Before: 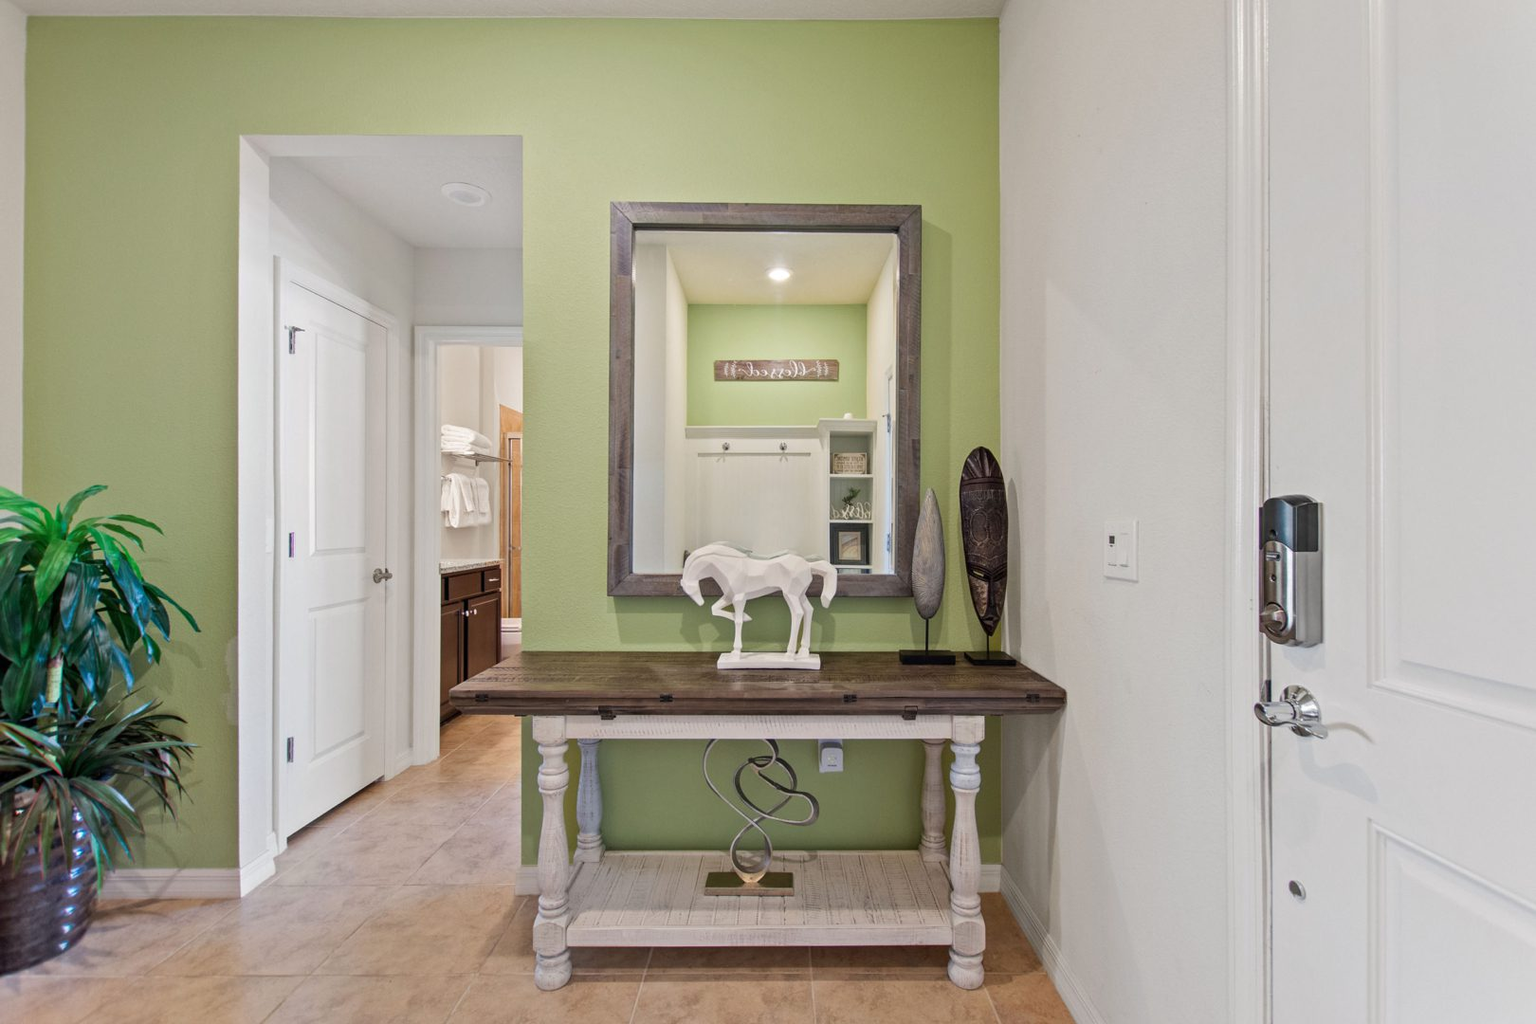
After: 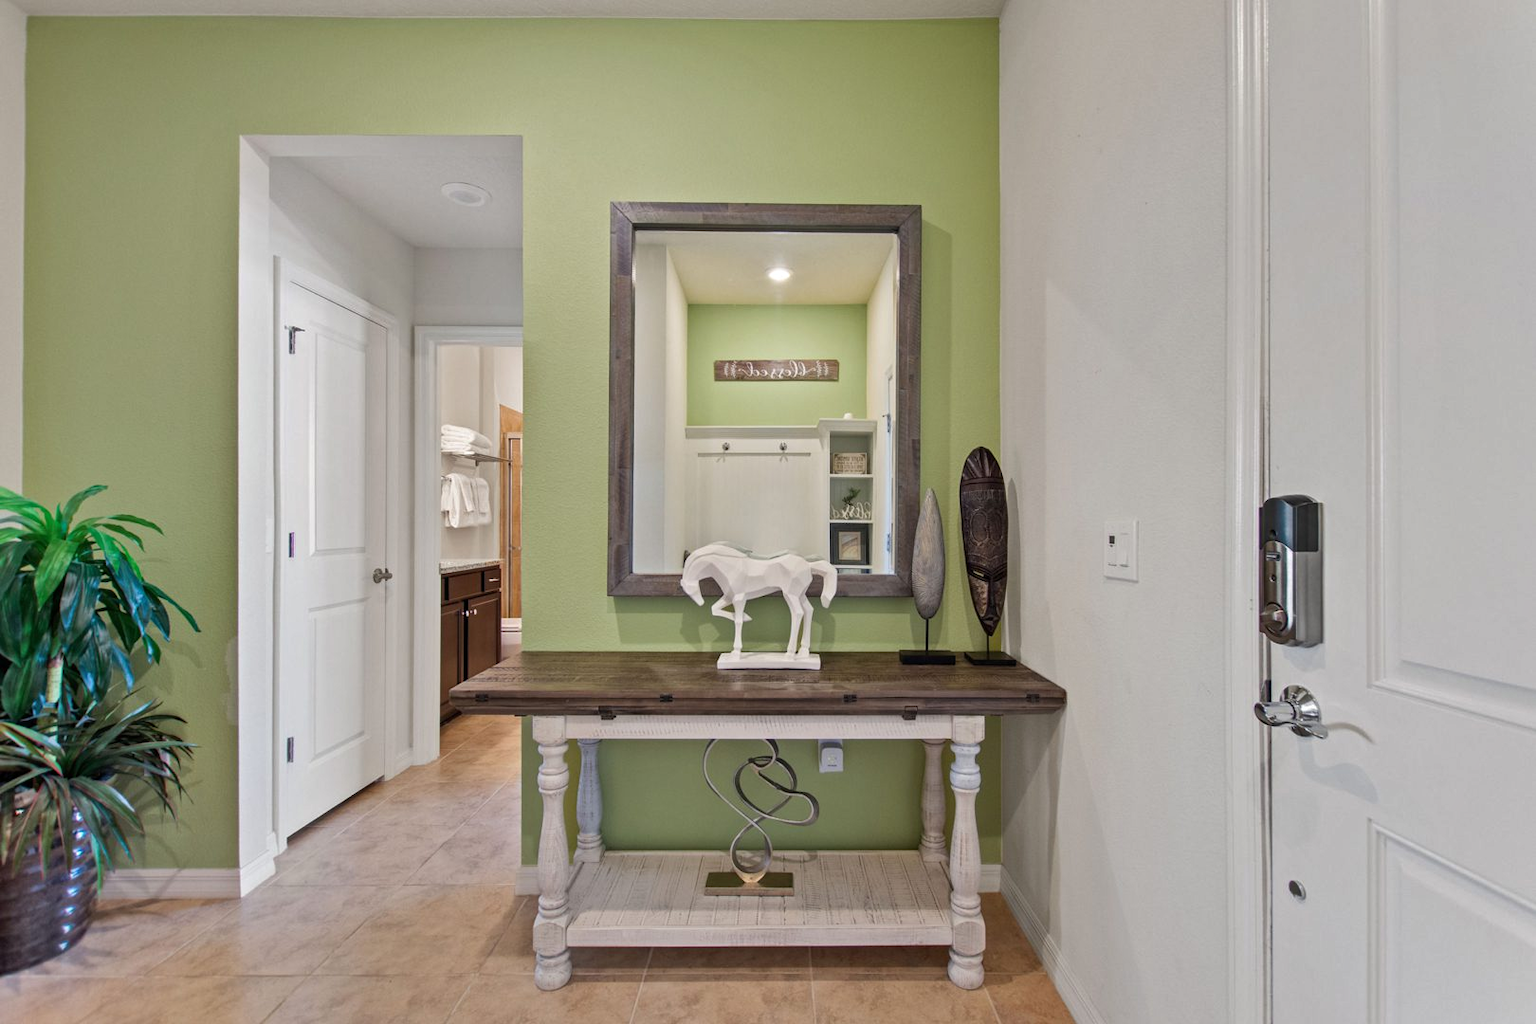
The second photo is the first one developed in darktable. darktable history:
shadows and highlights: low approximation 0.01, soften with gaussian
levels: levels [0, 0.498, 0.996]
